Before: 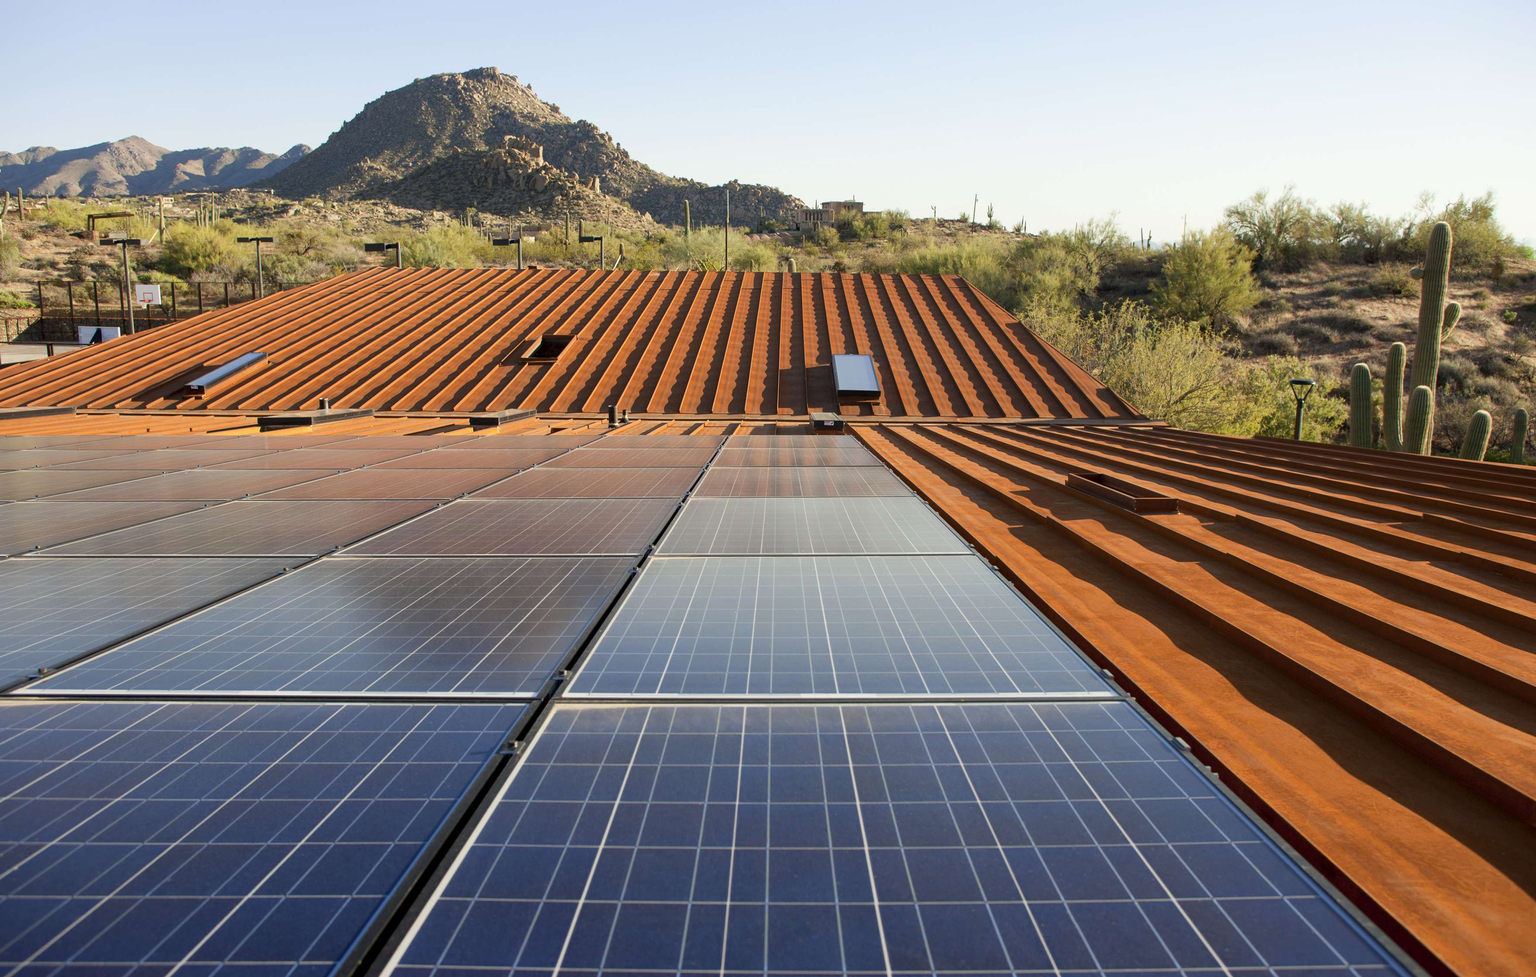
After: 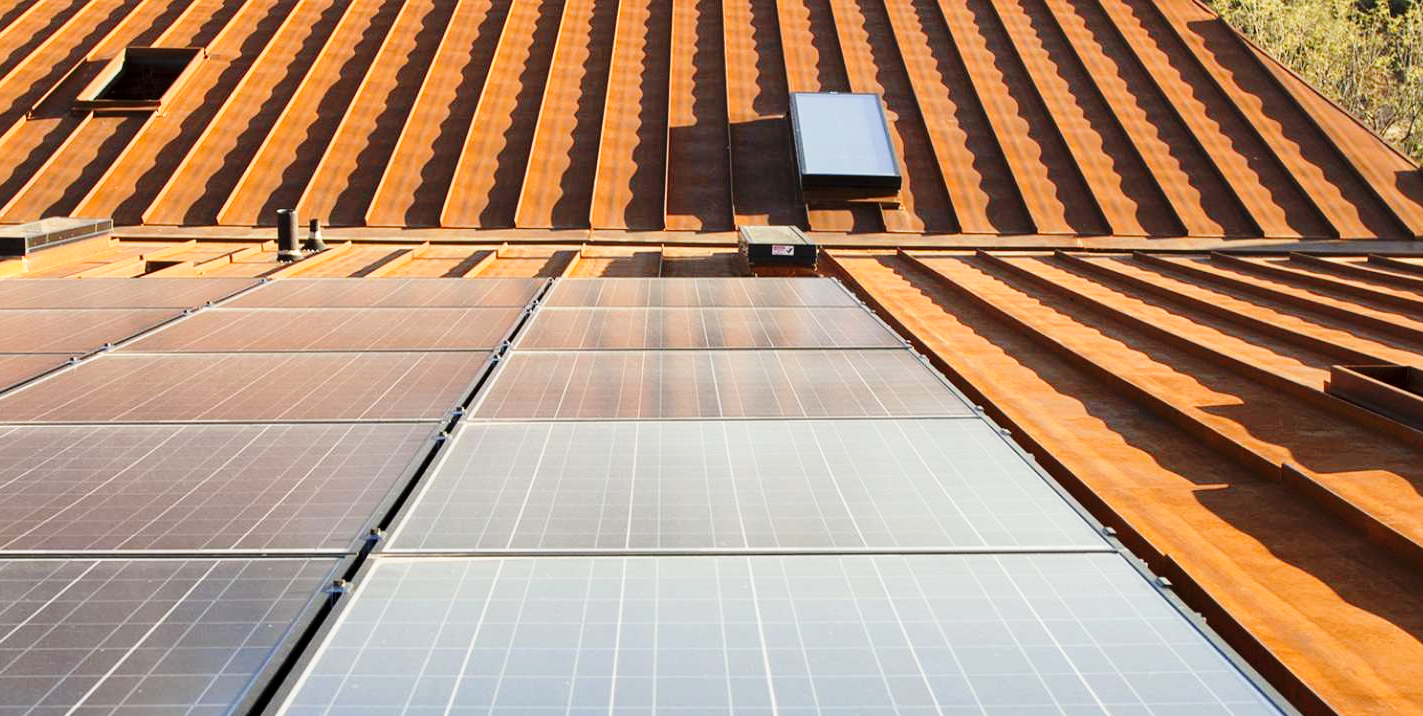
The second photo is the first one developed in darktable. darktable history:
crop: left 31.751%, top 32.172%, right 27.8%, bottom 35.83%
base curve: curves: ch0 [(0, 0) (0.028, 0.03) (0.121, 0.232) (0.46, 0.748) (0.859, 0.968) (1, 1)], preserve colors none
